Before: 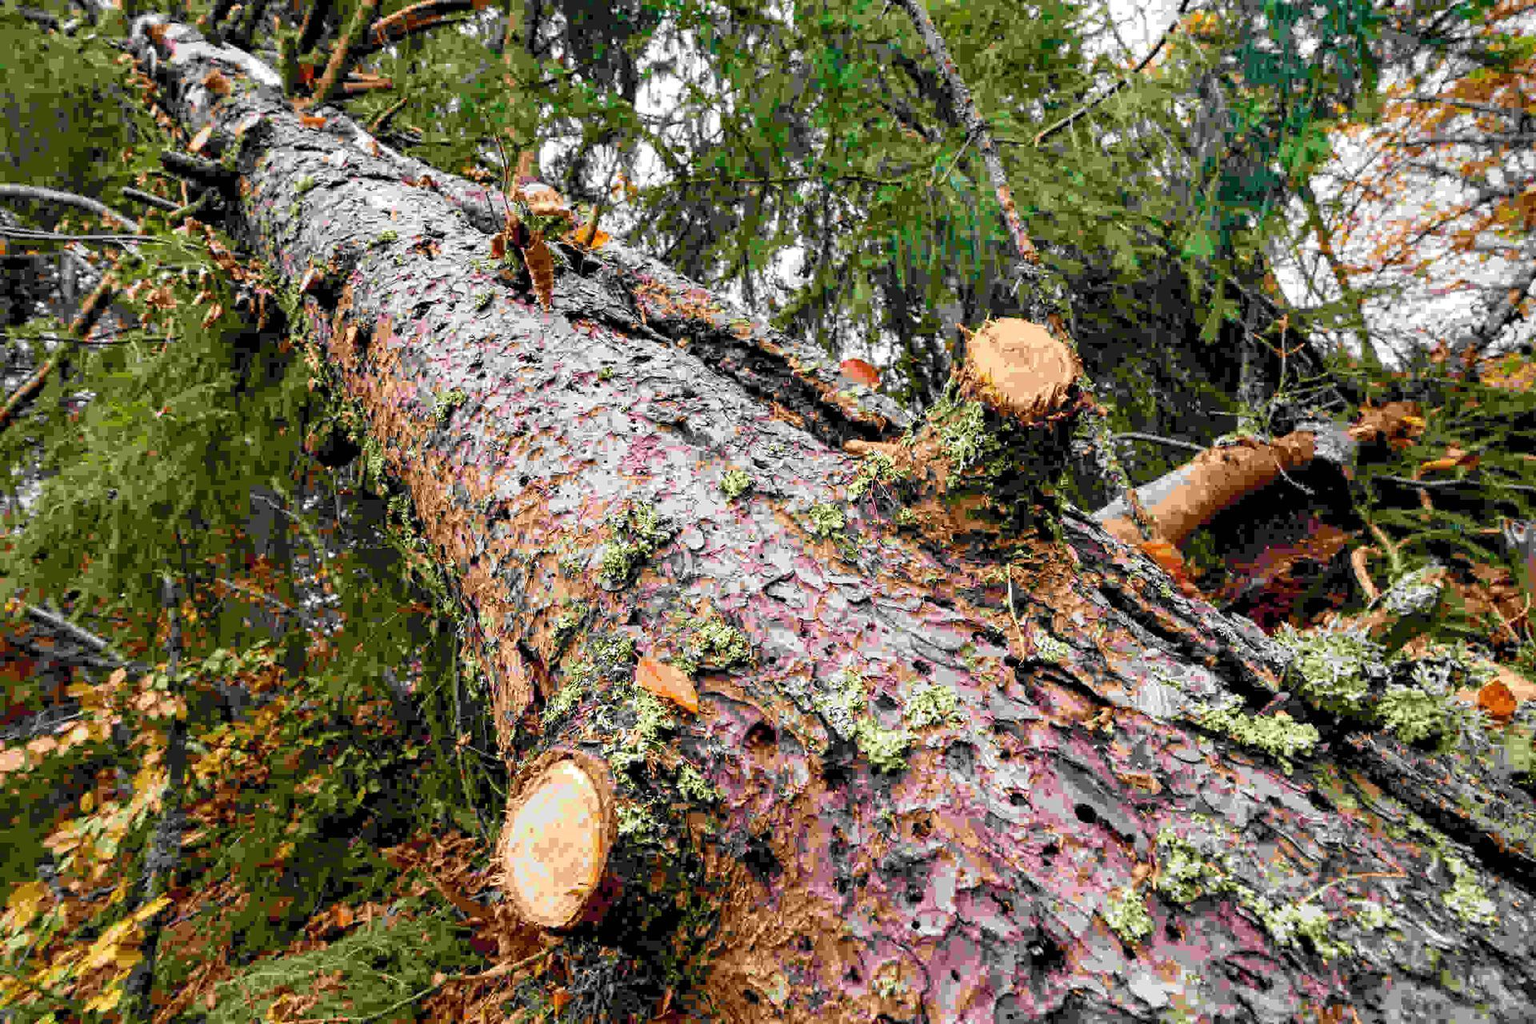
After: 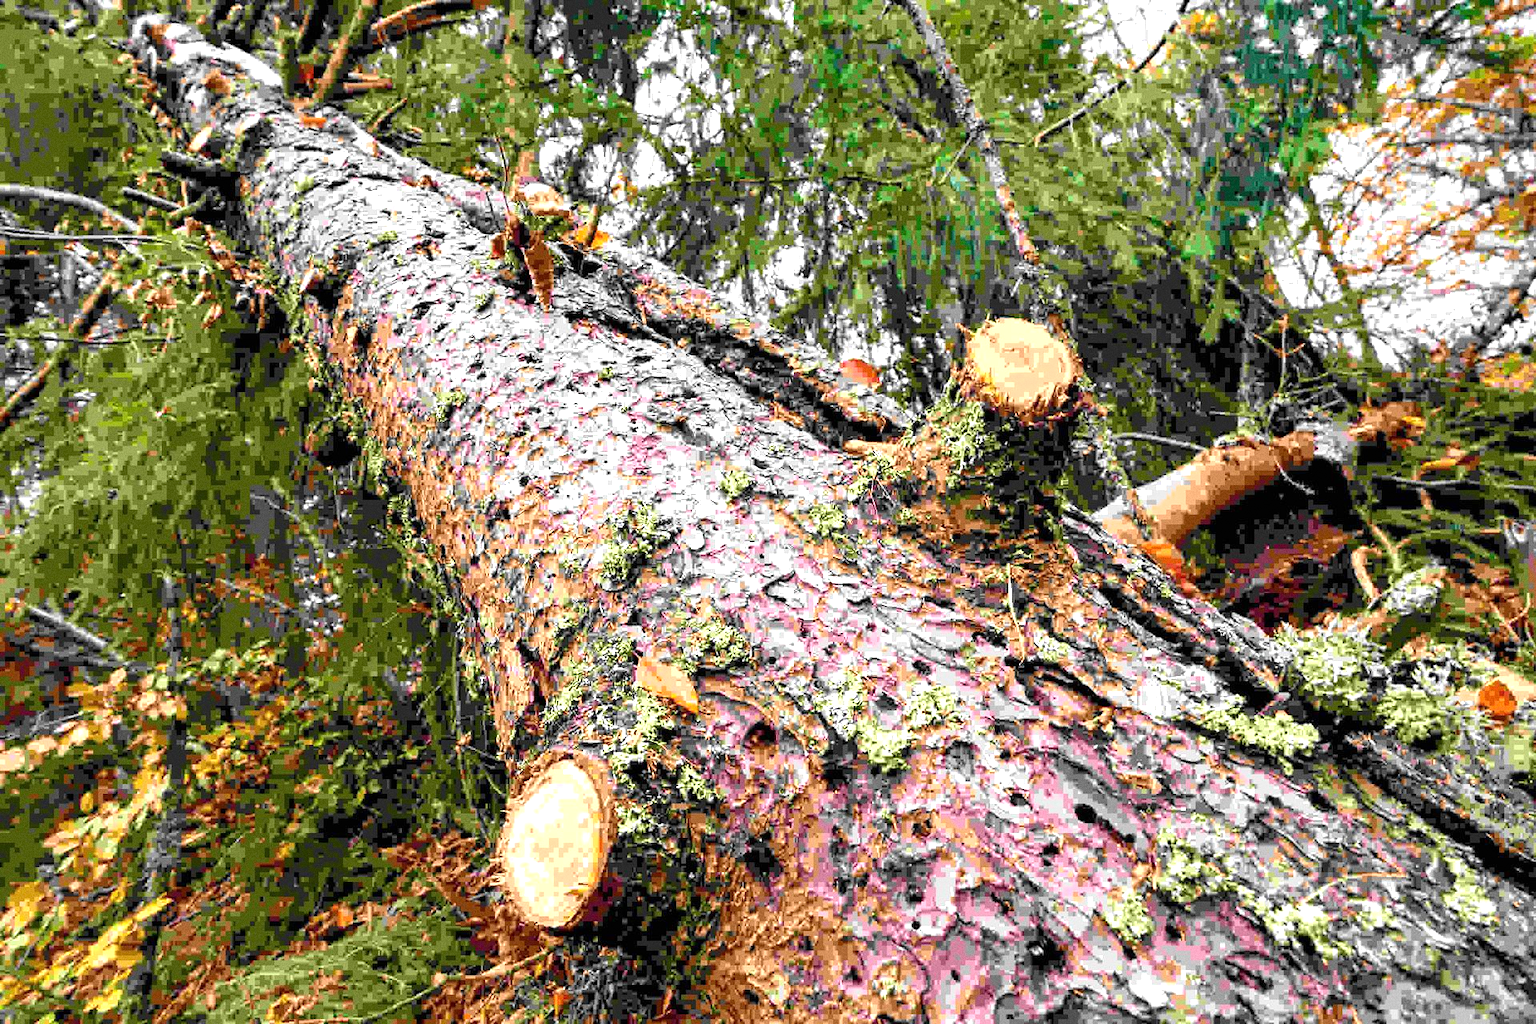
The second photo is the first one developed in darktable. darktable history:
exposure: exposure 0.7 EV, compensate highlight preservation false
grain: coarseness 0.09 ISO
